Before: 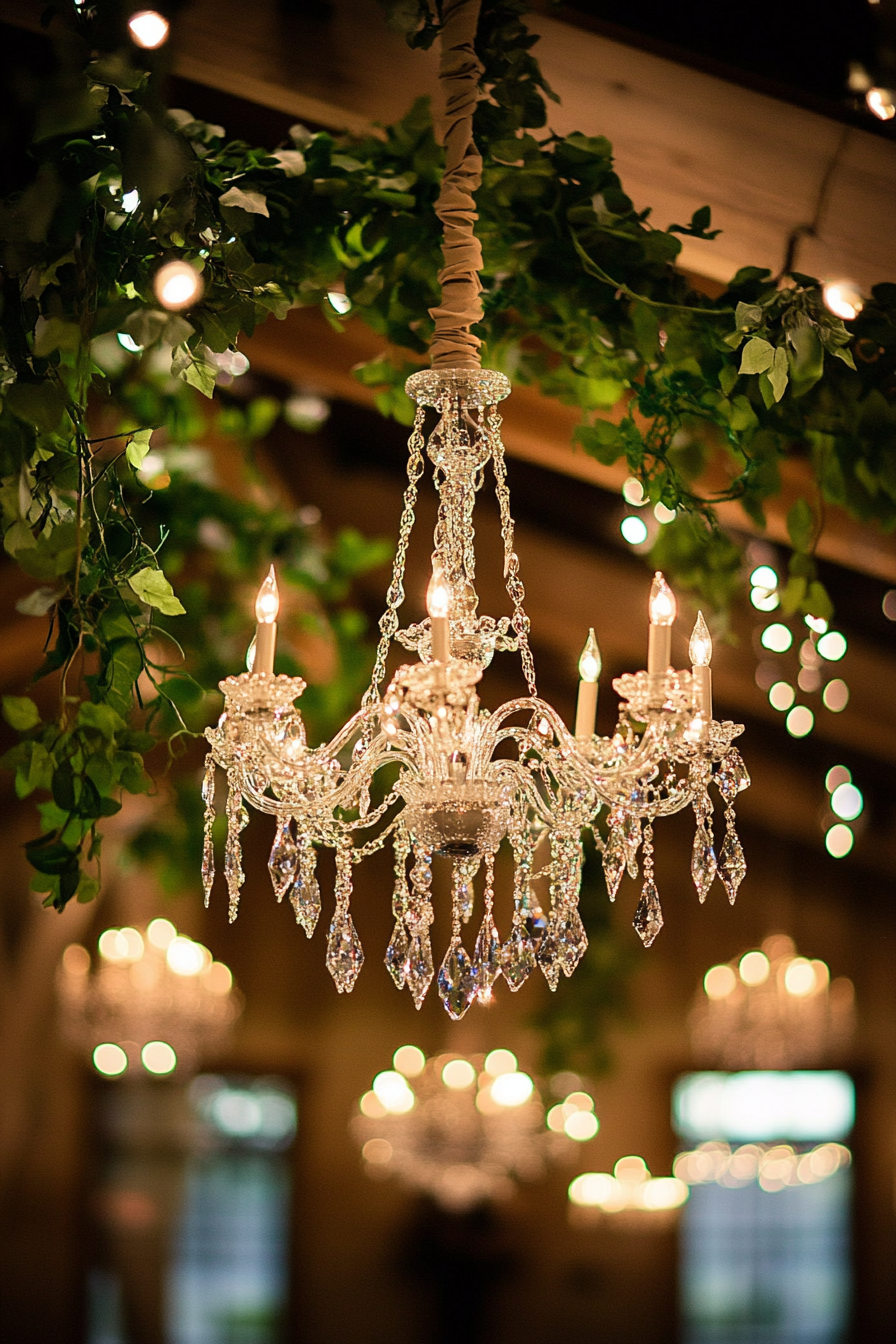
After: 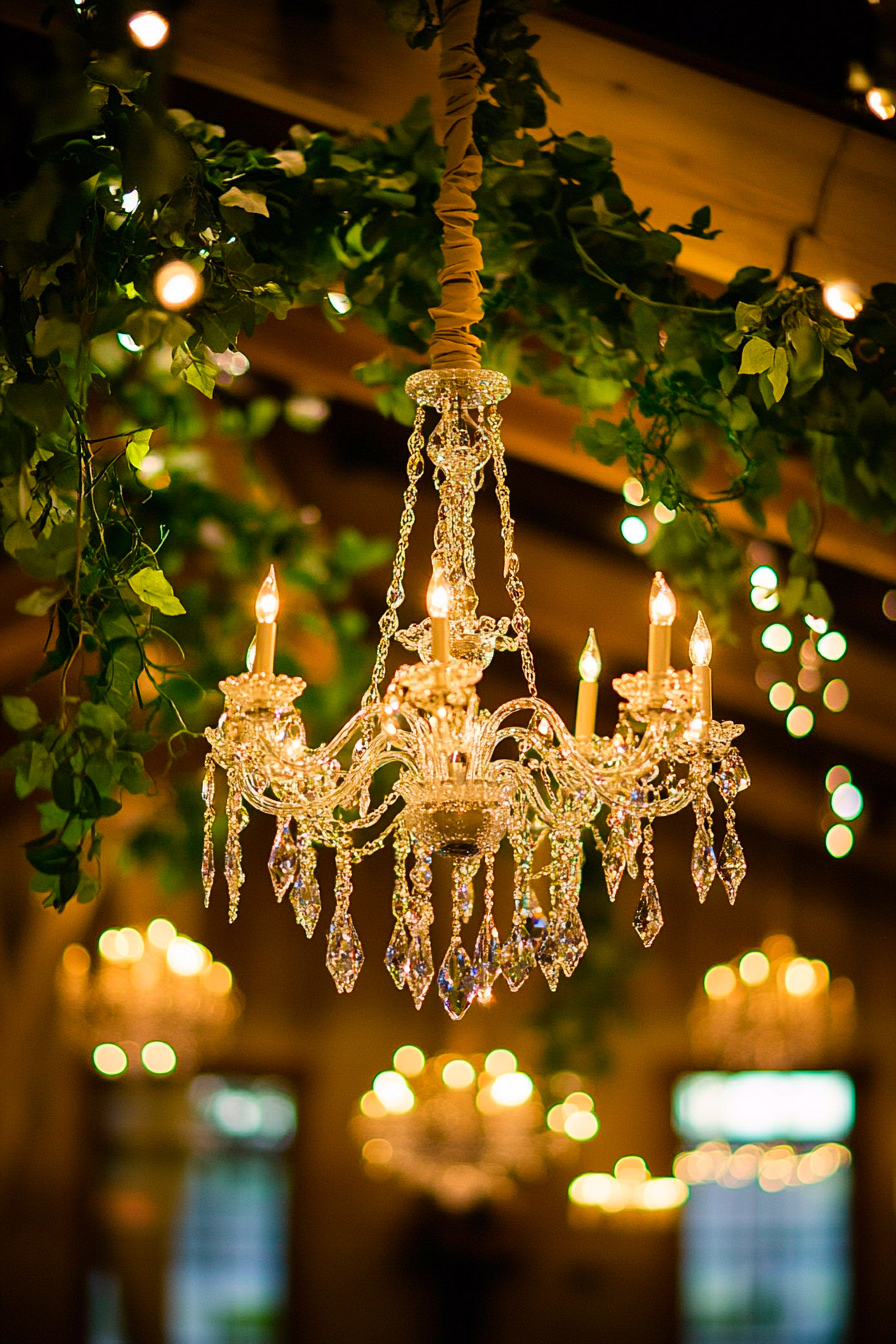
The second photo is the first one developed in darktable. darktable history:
contrast brightness saturation: saturation -0.046
color balance rgb: highlights gain › chroma 0.233%, highlights gain › hue 331.52°, perceptual saturation grading › global saturation 19.523%, global vibrance 45.822%
